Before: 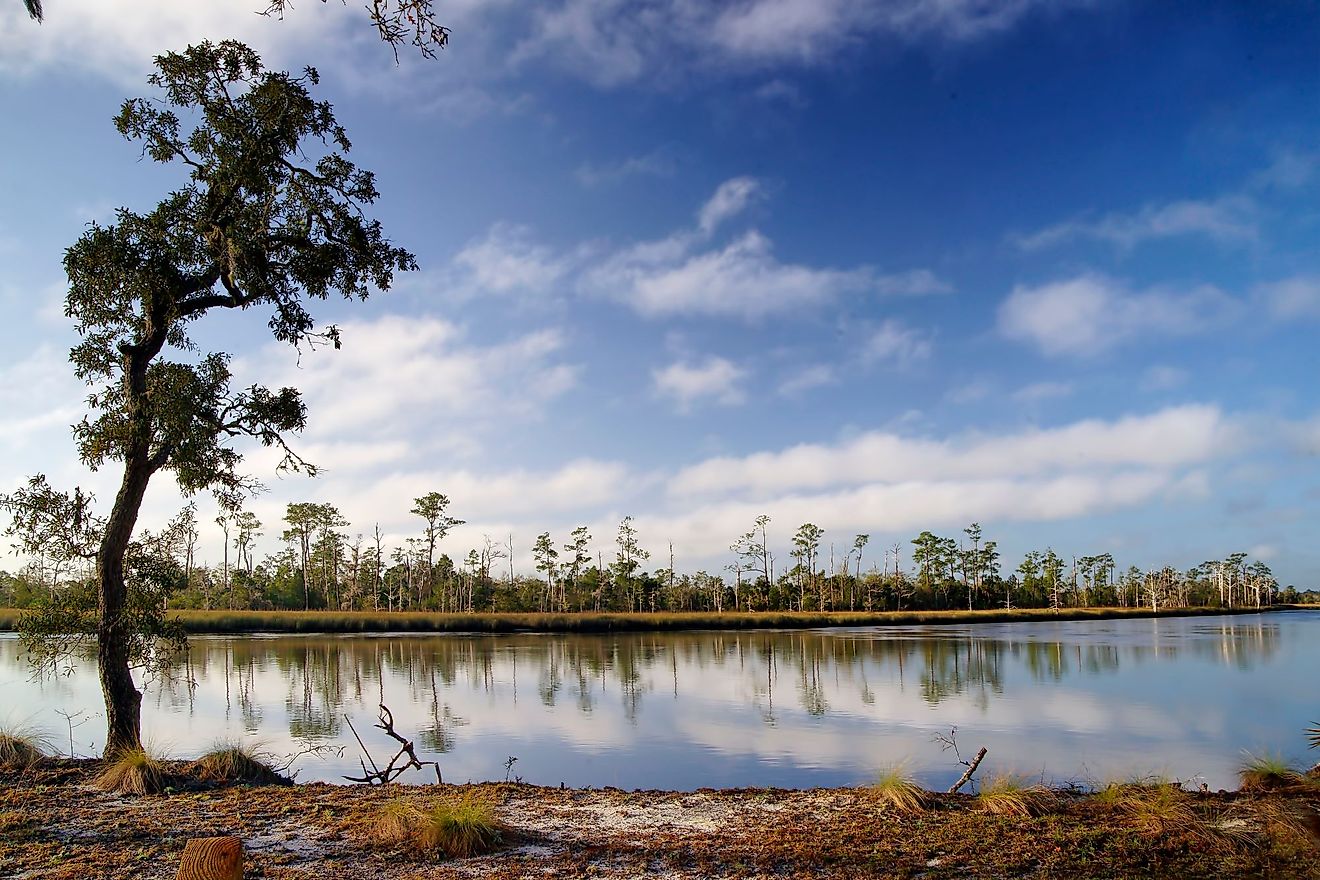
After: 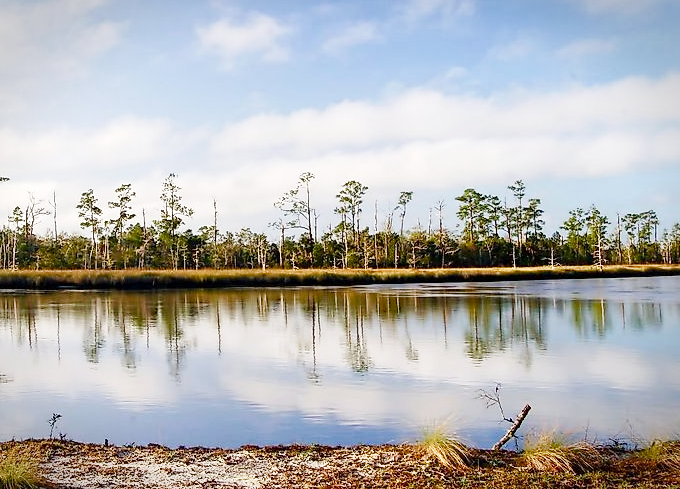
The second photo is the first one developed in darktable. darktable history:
vignetting: fall-off start 86.18%, brightness -0.319, saturation -0.056, automatic ratio true, dithering 8-bit output, unbound false
color balance rgb: perceptual saturation grading › global saturation 0.418%, perceptual saturation grading › highlights -31.814%, perceptual saturation grading › mid-tones 5.248%, perceptual saturation grading › shadows 18.9%, perceptual brilliance grading › global brilliance 10.854%, global vibrance 16.256%, saturation formula JzAzBz (2021)
base curve: curves: ch0 [(0, 0) (0.204, 0.334) (0.55, 0.733) (1, 1)], preserve colors none
tone equalizer: on, module defaults
crop: left 34.592%, top 38.987%, right 13.861%, bottom 5.431%
